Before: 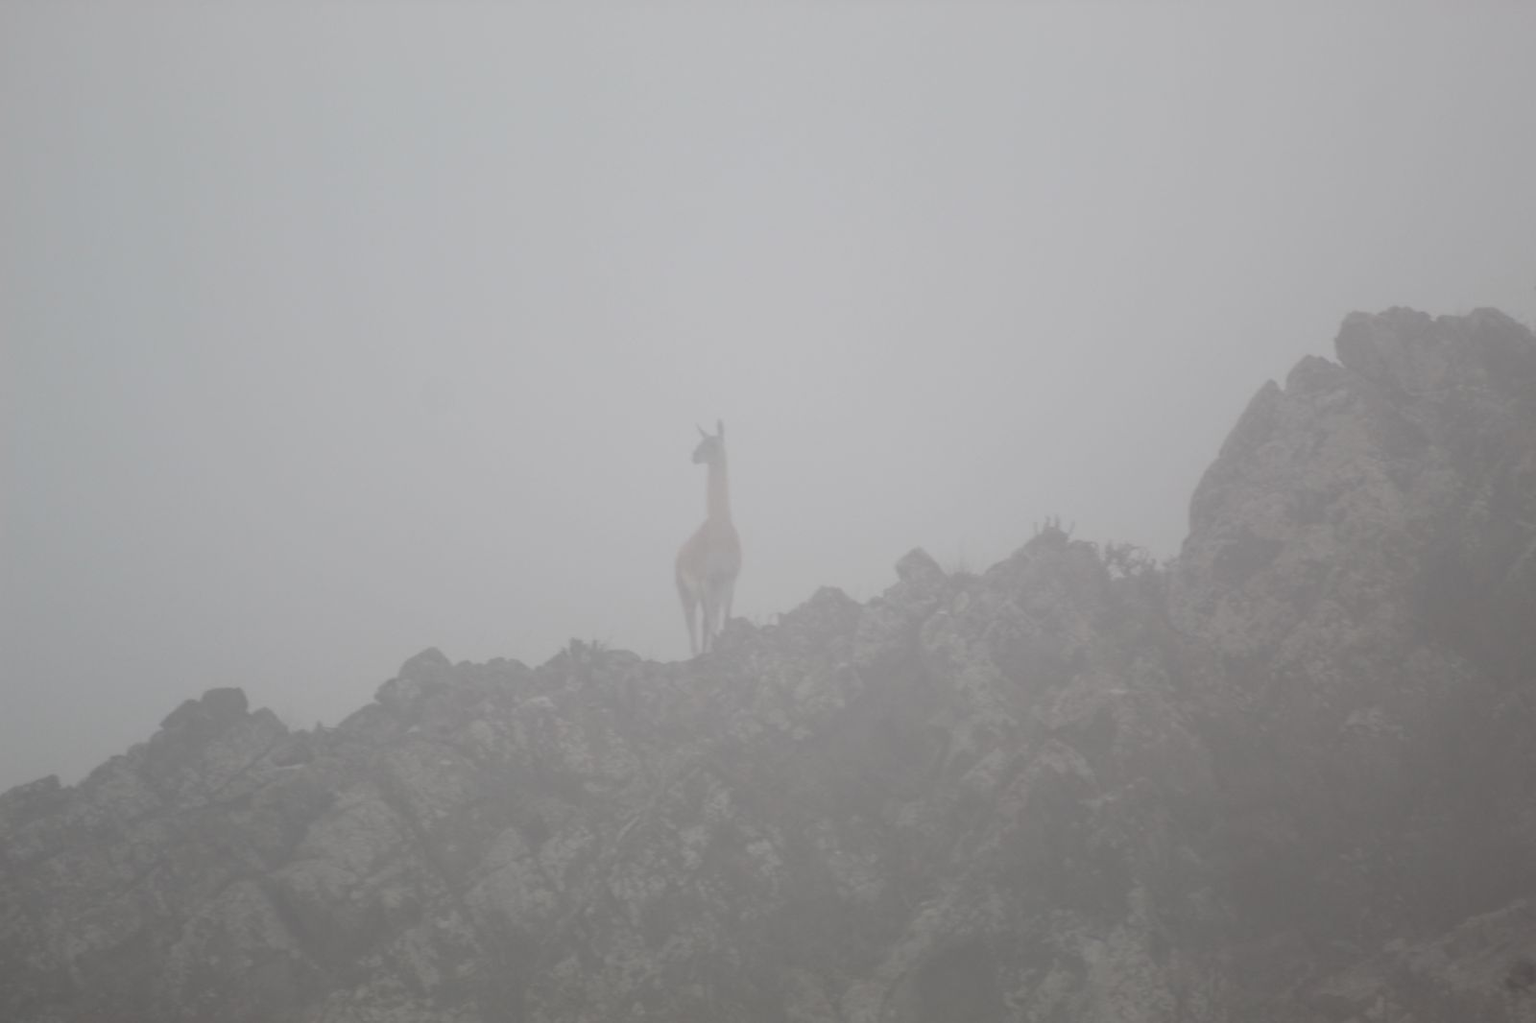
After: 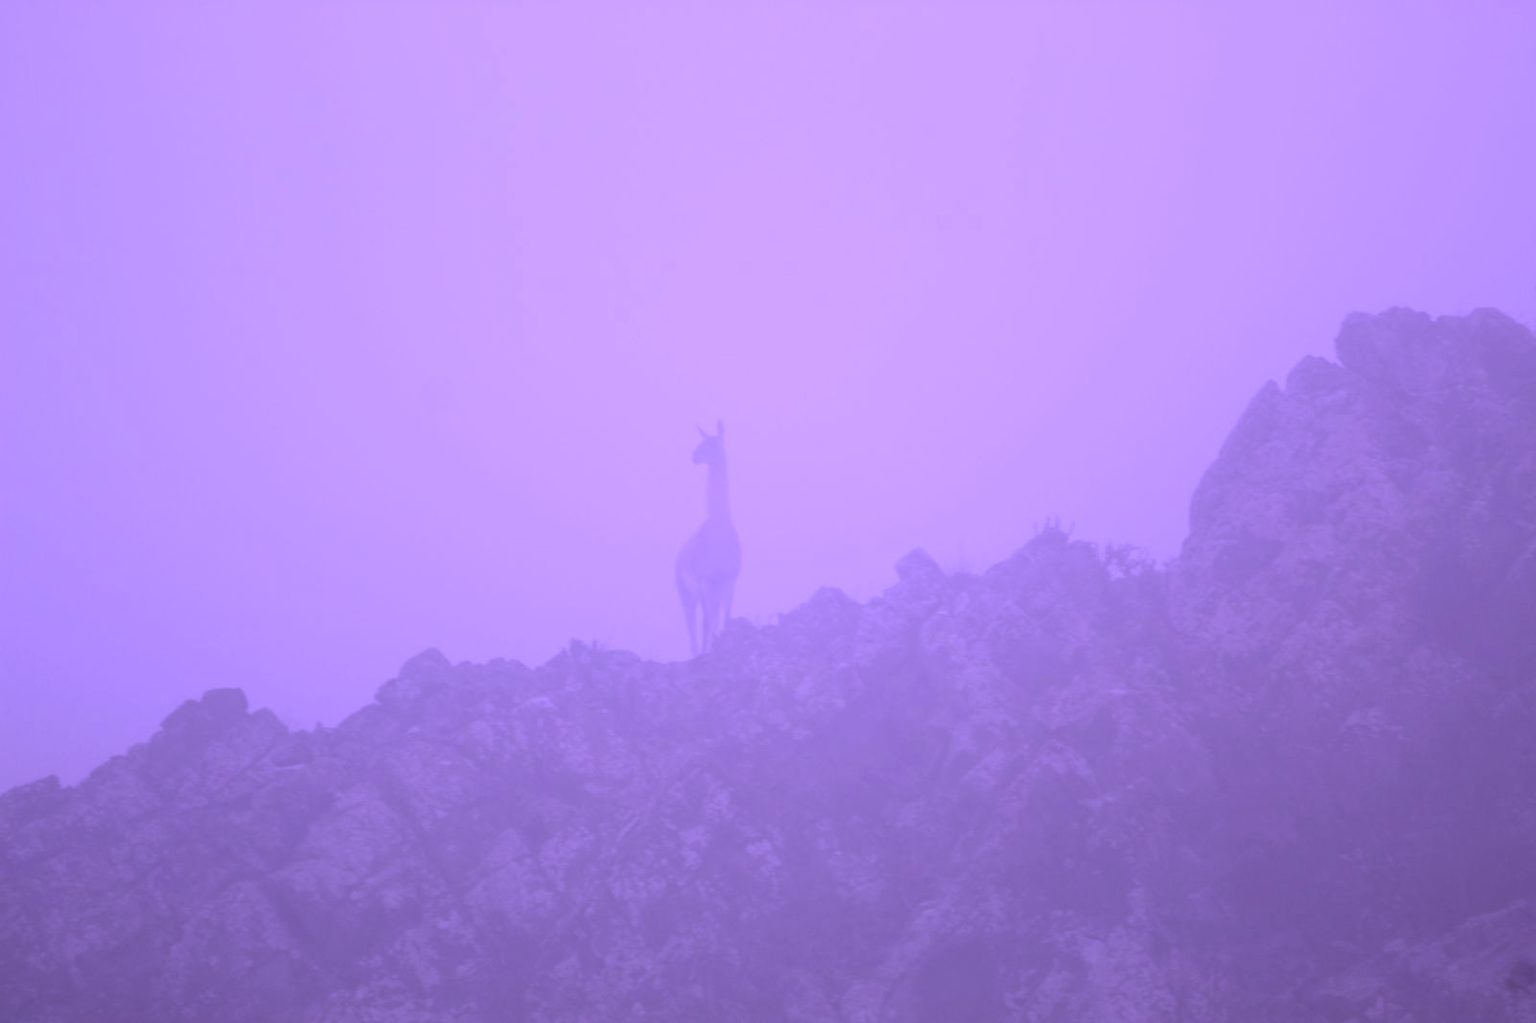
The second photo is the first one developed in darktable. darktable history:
color calibration: illuminant custom, x 0.379, y 0.481, temperature 4443.07 K
